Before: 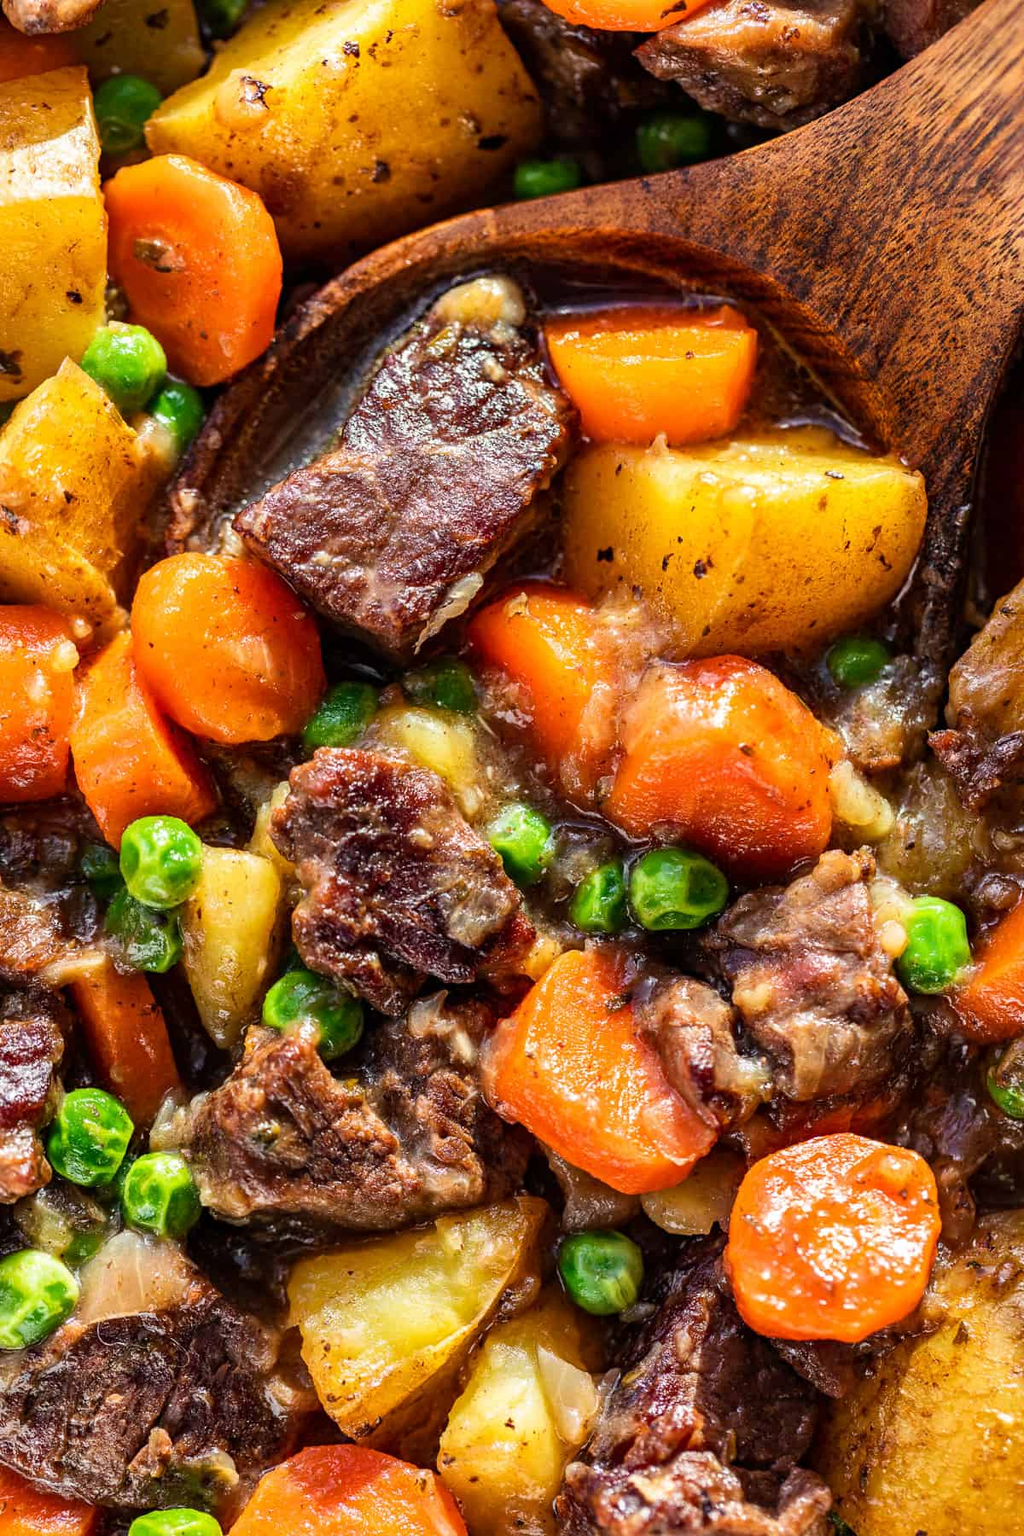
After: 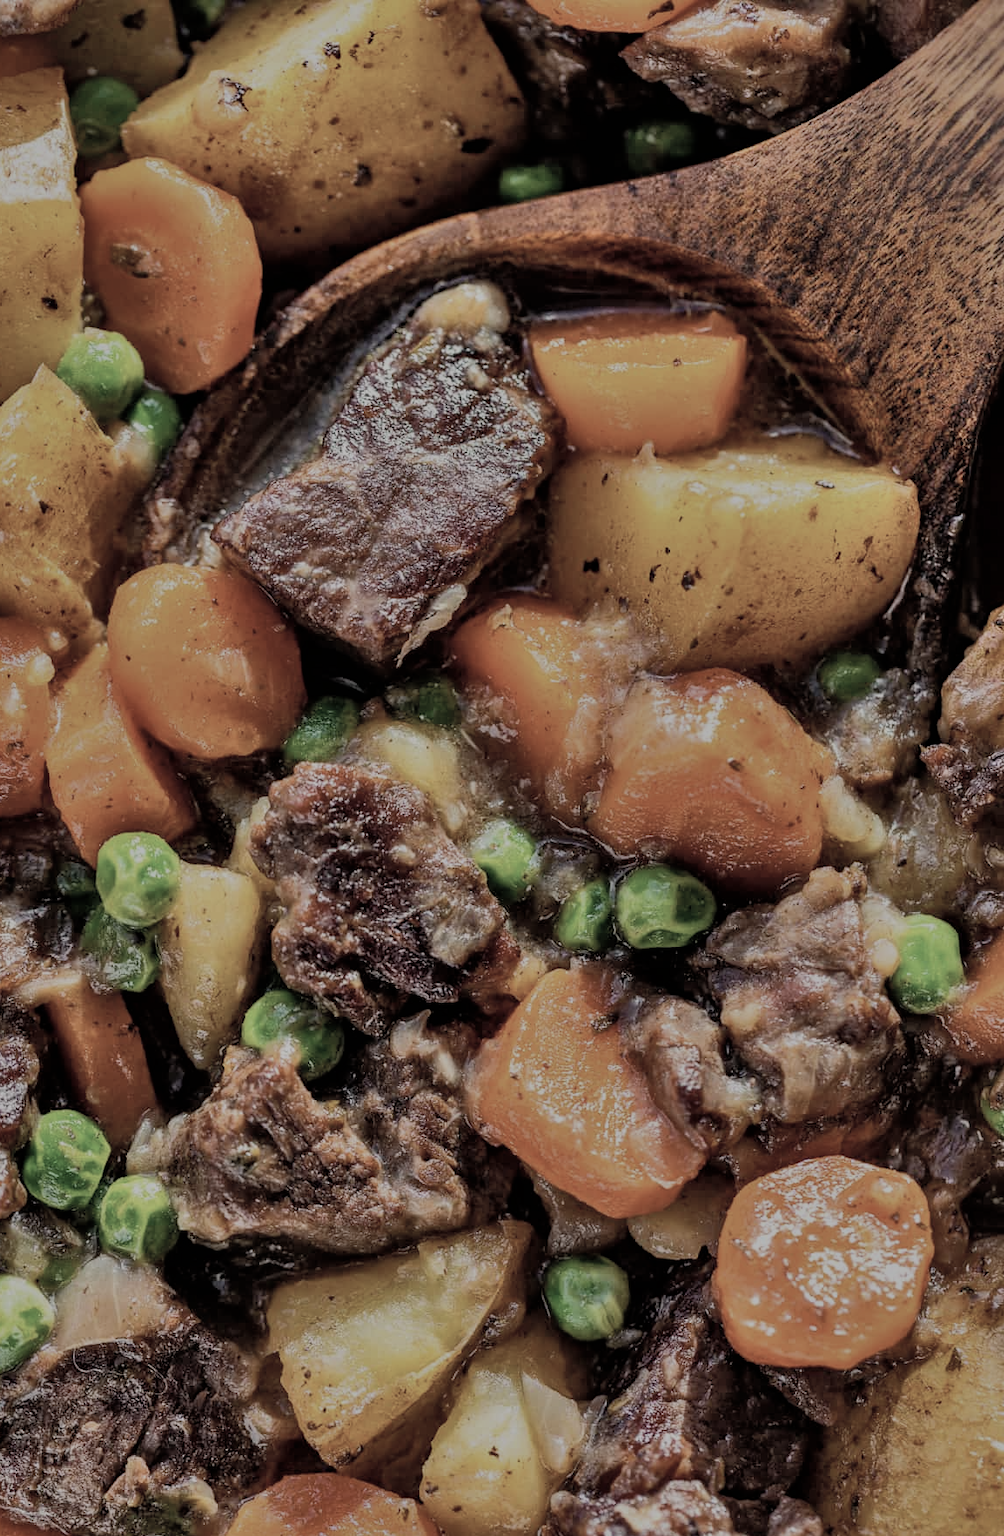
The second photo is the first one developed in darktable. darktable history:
shadows and highlights: soften with gaussian
color correction: highlights b* -0.044, saturation 0.497
filmic rgb: black relative exposure -7.65 EV, white relative exposure 4.56 EV, hardness 3.61
tone equalizer: -8 EV -0.031 EV, -7 EV 0.028 EV, -6 EV -0.007 EV, -5 EV 0.009 EV, -4 EV -0.033 EV, -3 EV -0.228 EV, -2 EV -0.632 EV, -1 EV -0.965 EV, +0 EV -0.98 EV
crop and rotate: left 2.571%, right 1.219%, bottom 1.895%
